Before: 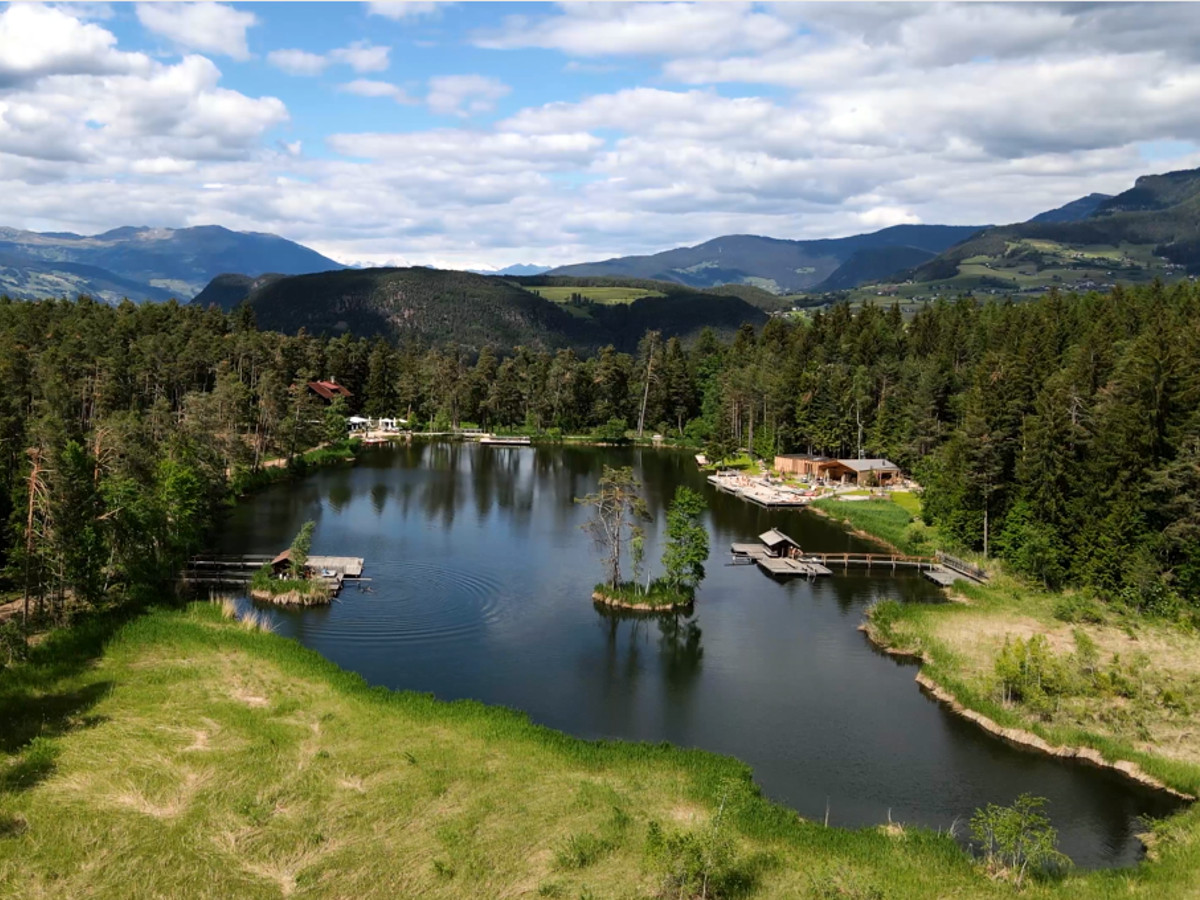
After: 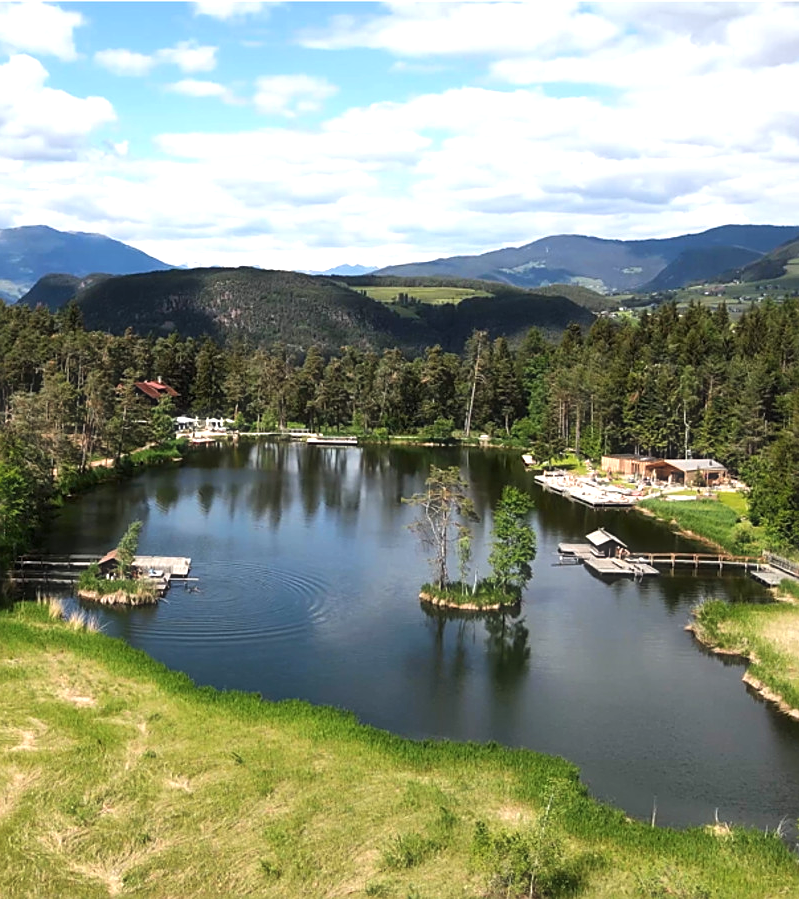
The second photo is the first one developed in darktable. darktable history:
exposure: exposure 0.577 EV, compensate exposure bias true, compensate highlight preservation false
sharpen: on, module defaults
haze removal: strength -0.112, compatibility mode true, adaptive false
crop and rotate: left 14.444%, right 18.904%
